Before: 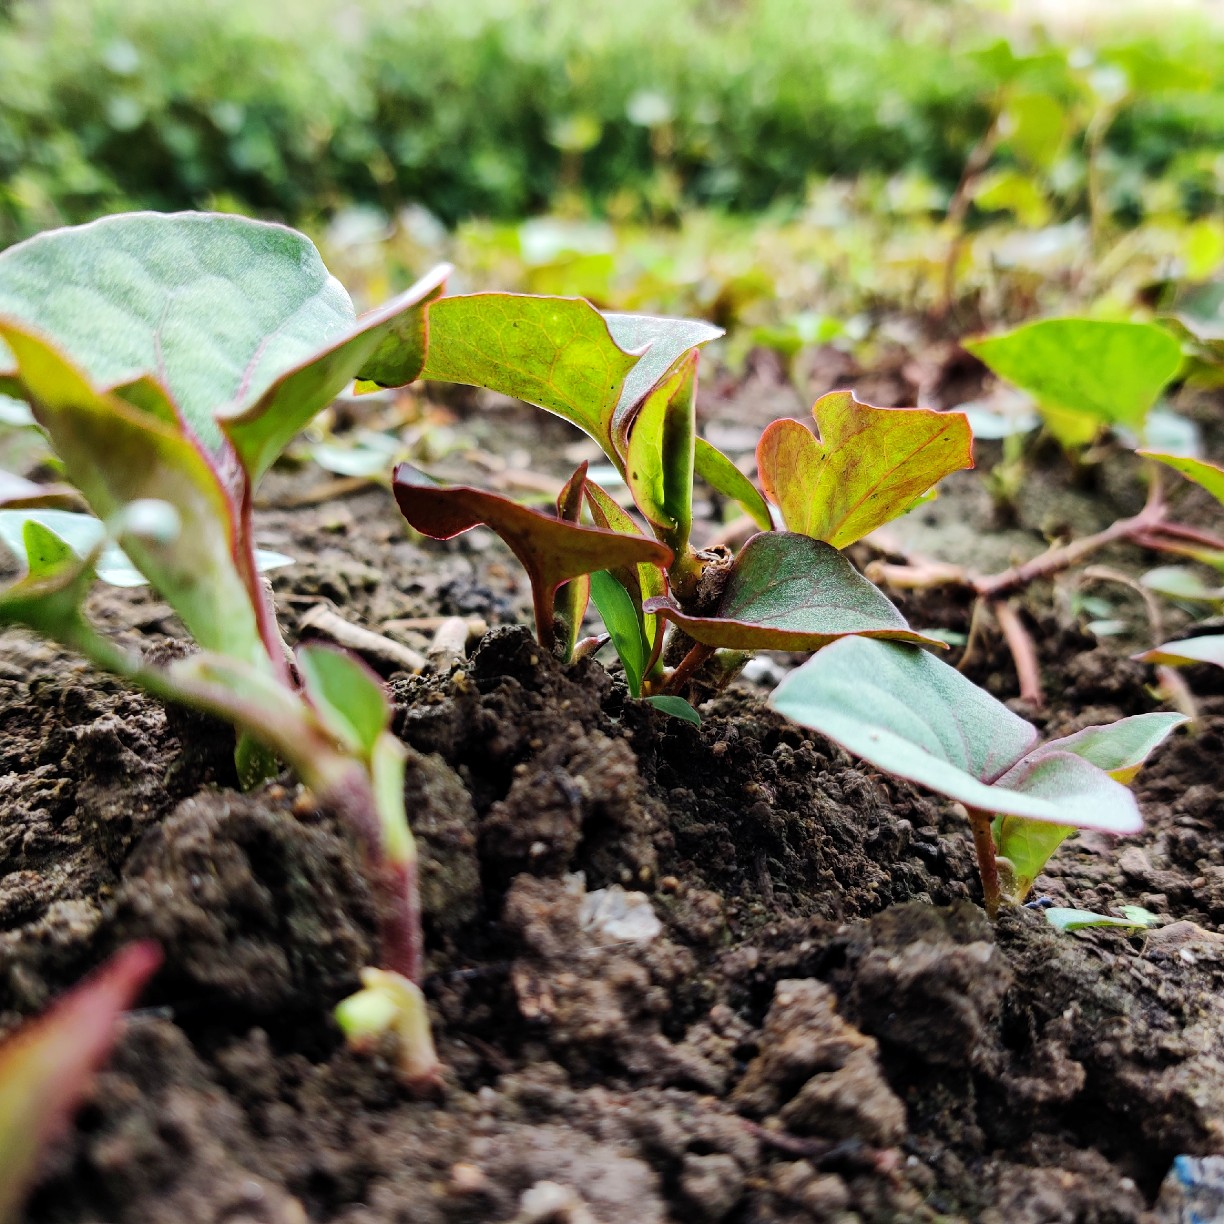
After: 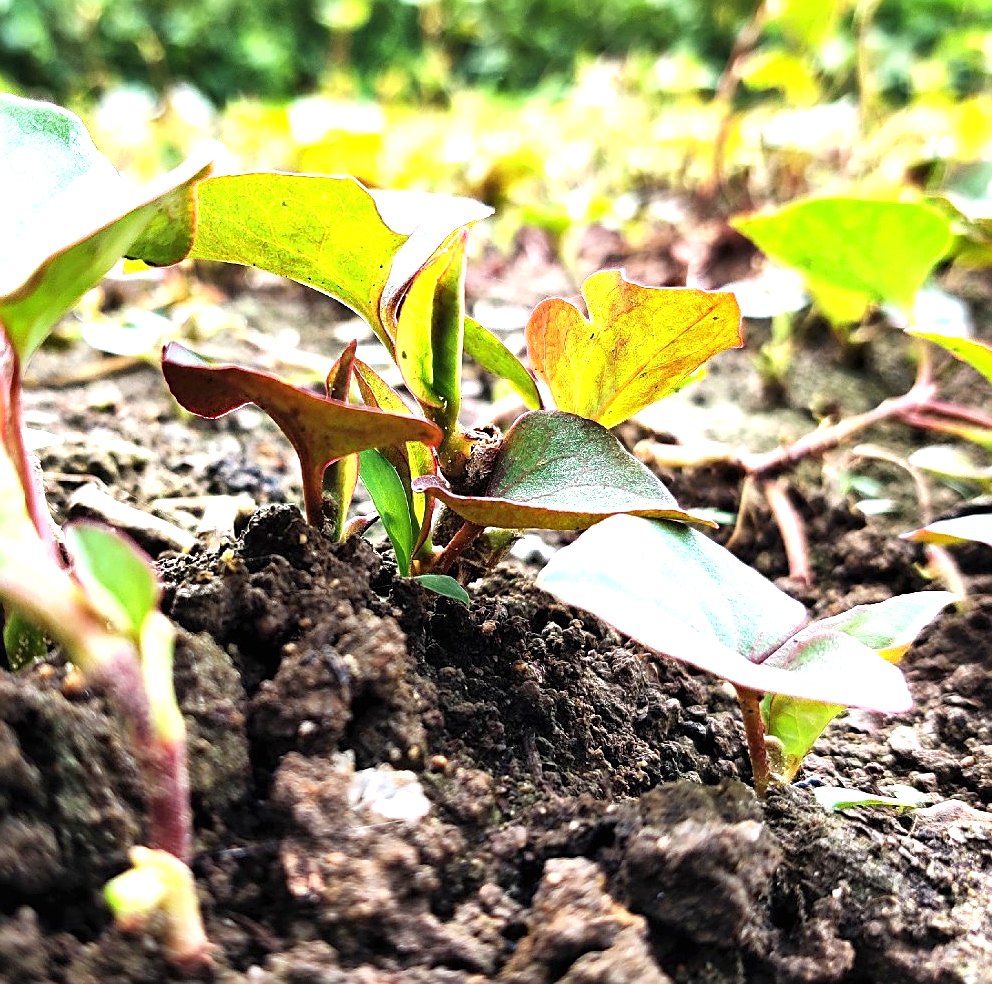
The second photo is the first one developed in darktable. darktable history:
crop: left 18.88%, top 9.916%, right 0%, bottom 9.612%
sharpen: on, module defaults
exposure: black level correction 0, exposure 1.2 EV, compensate highlight preservation false
tone equalizer: on, module defaults
